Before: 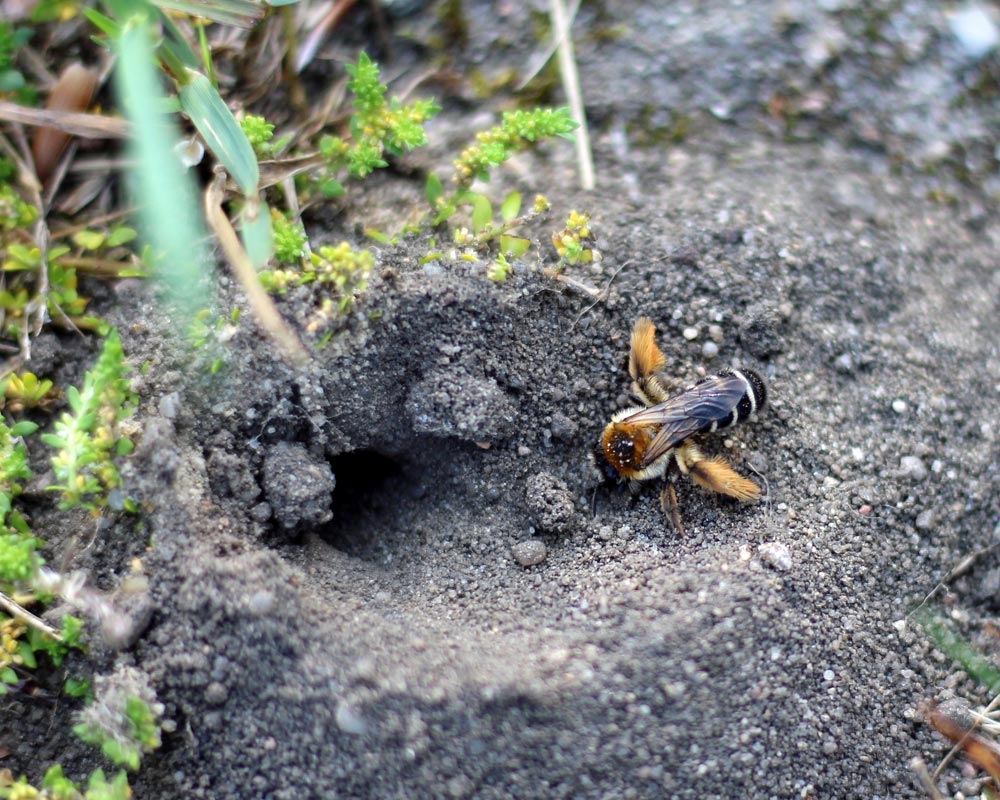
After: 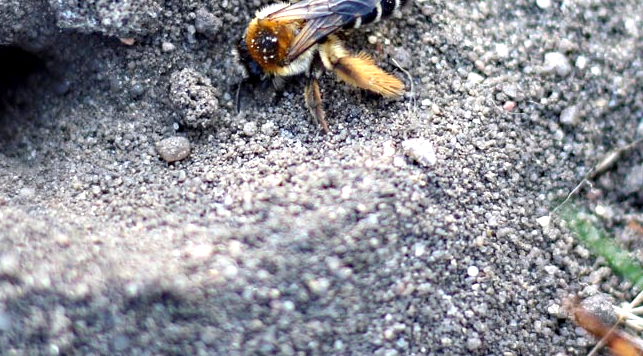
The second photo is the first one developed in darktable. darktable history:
crop and rotate: left 35.665%, top 50.569%, bottom 4.87%
haze removal: compatibility mode true, adaptive false
exposure: exposure 0.665 EV, compensate highlight preservation false
